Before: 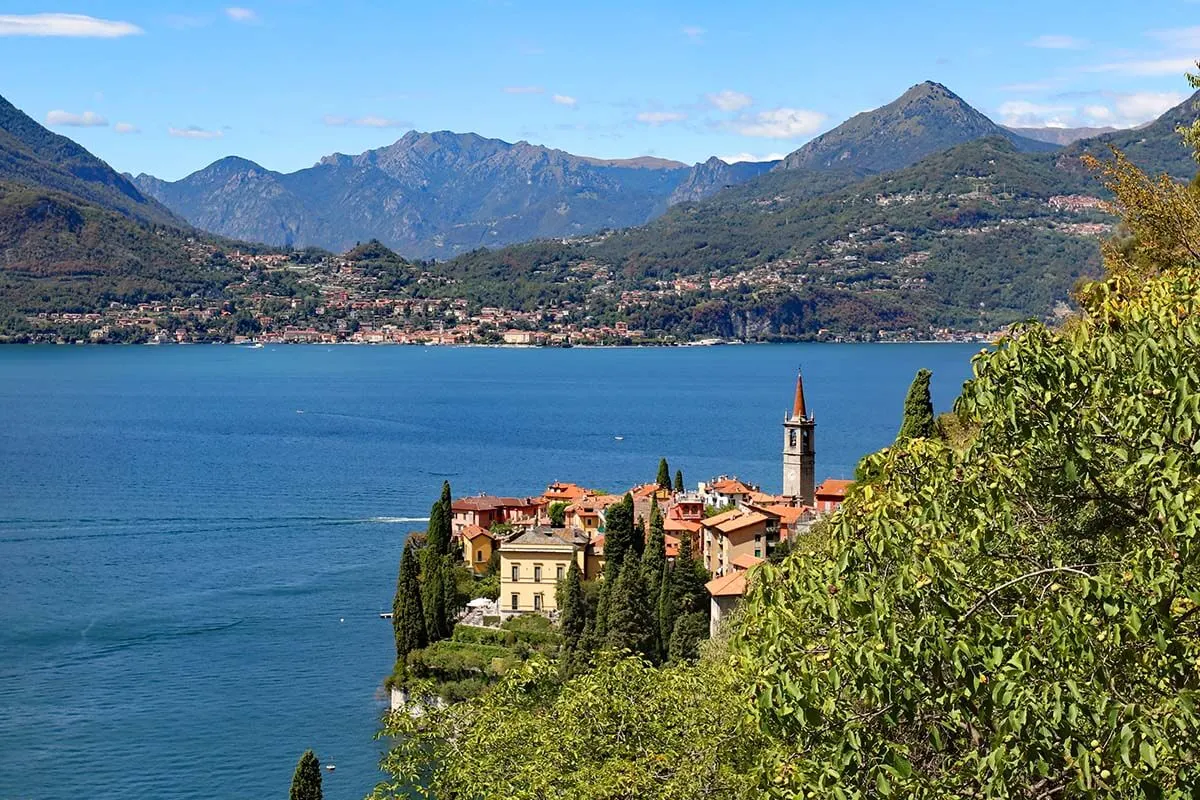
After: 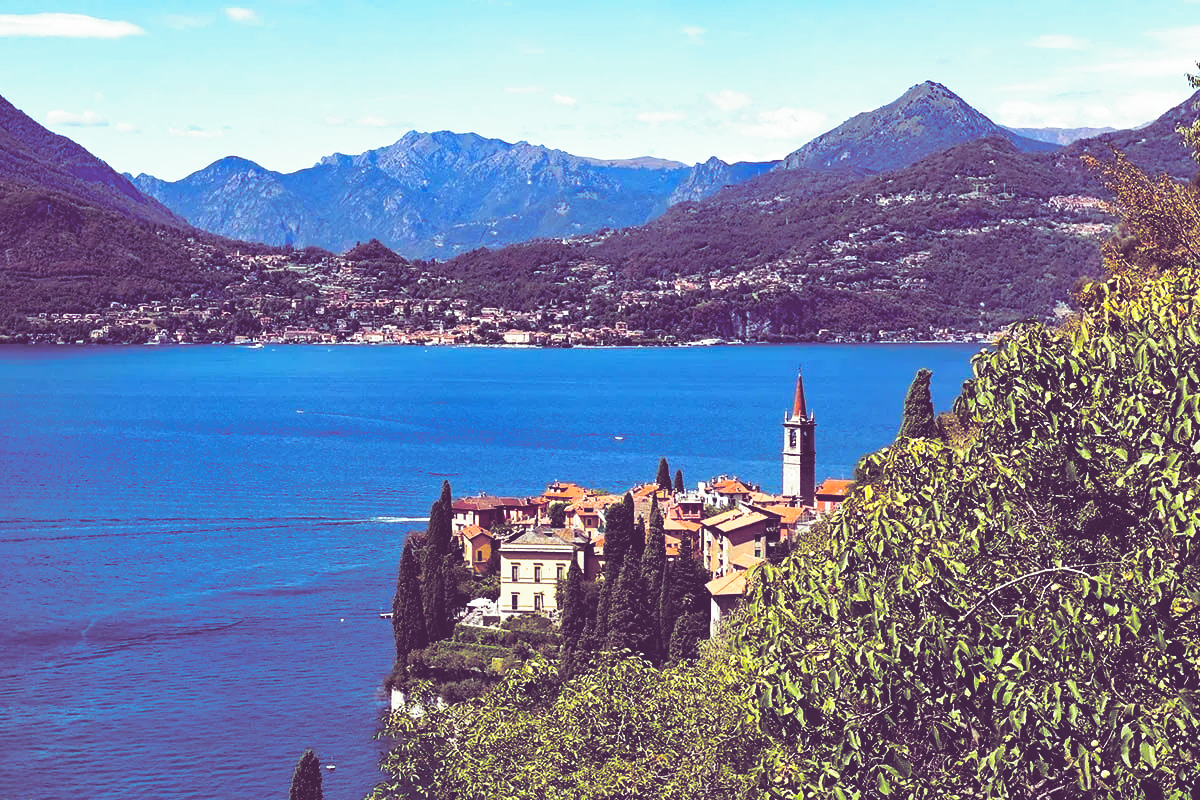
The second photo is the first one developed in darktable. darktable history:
split-toning: shadows › hue 277.2°, shadows › saturation 0.74
base curve: curves: ch0 [(0, 0.036) (0.007, 0.037) (0.604, 0.887) (1, 1)], preserve colors none
white balance: red 0.967, blue 1.049
